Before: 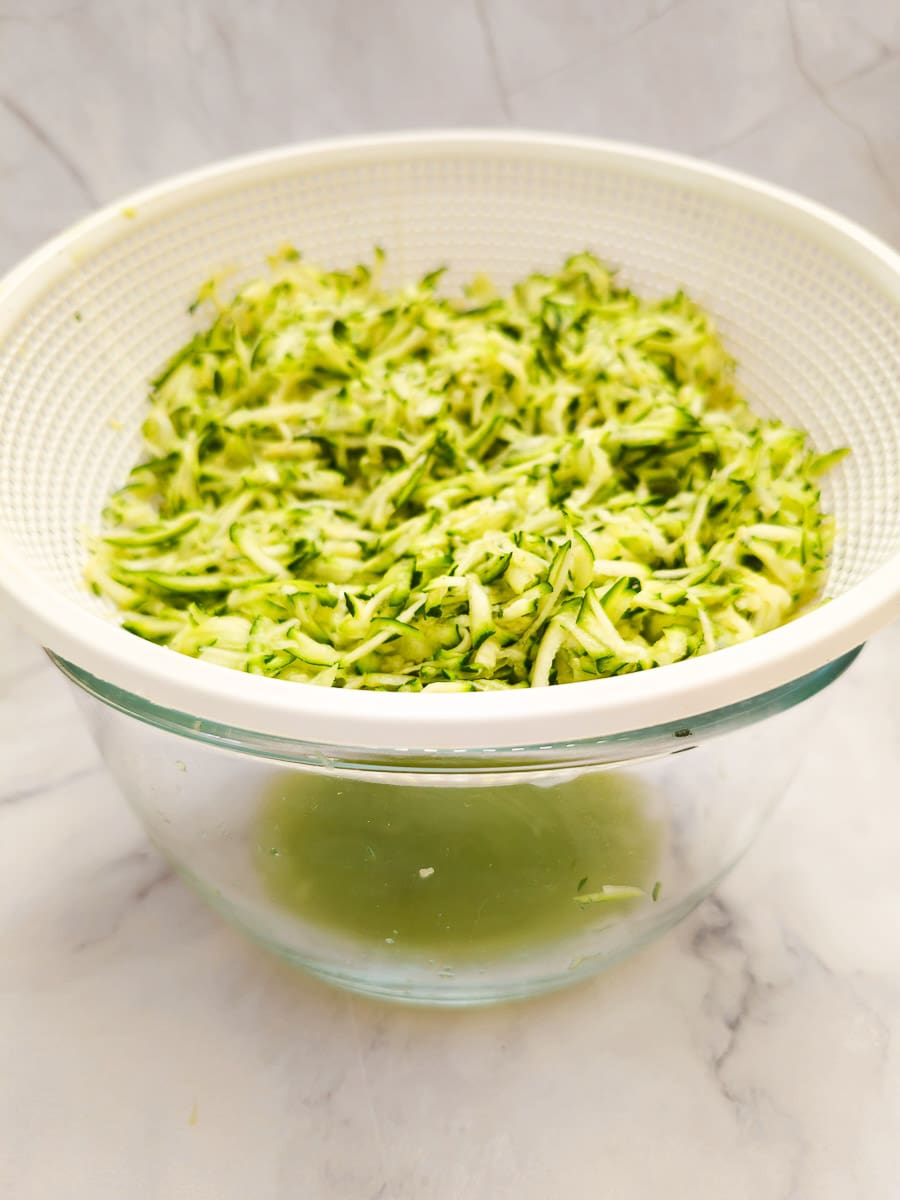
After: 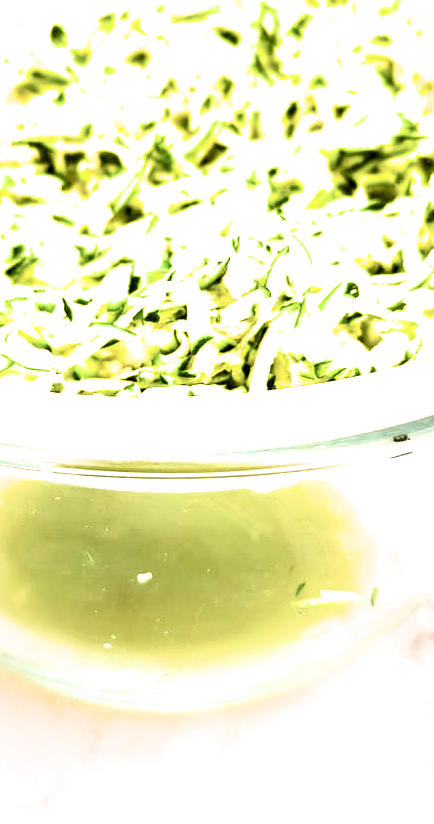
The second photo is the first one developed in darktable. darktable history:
exposure: exposure 1.141 EV, compensate exposure bias true, compensate highlight preservation false
crop: left 31.373%, top 24.664%, right 20.364%, bottom 6.612%
filmic rgb: black relative exposure -3.78 EV, white relative exposure 2.4 EV, dynamic range scaling -49.86%, hardness 3.44, latitude 30.81%, contrast 1.817
